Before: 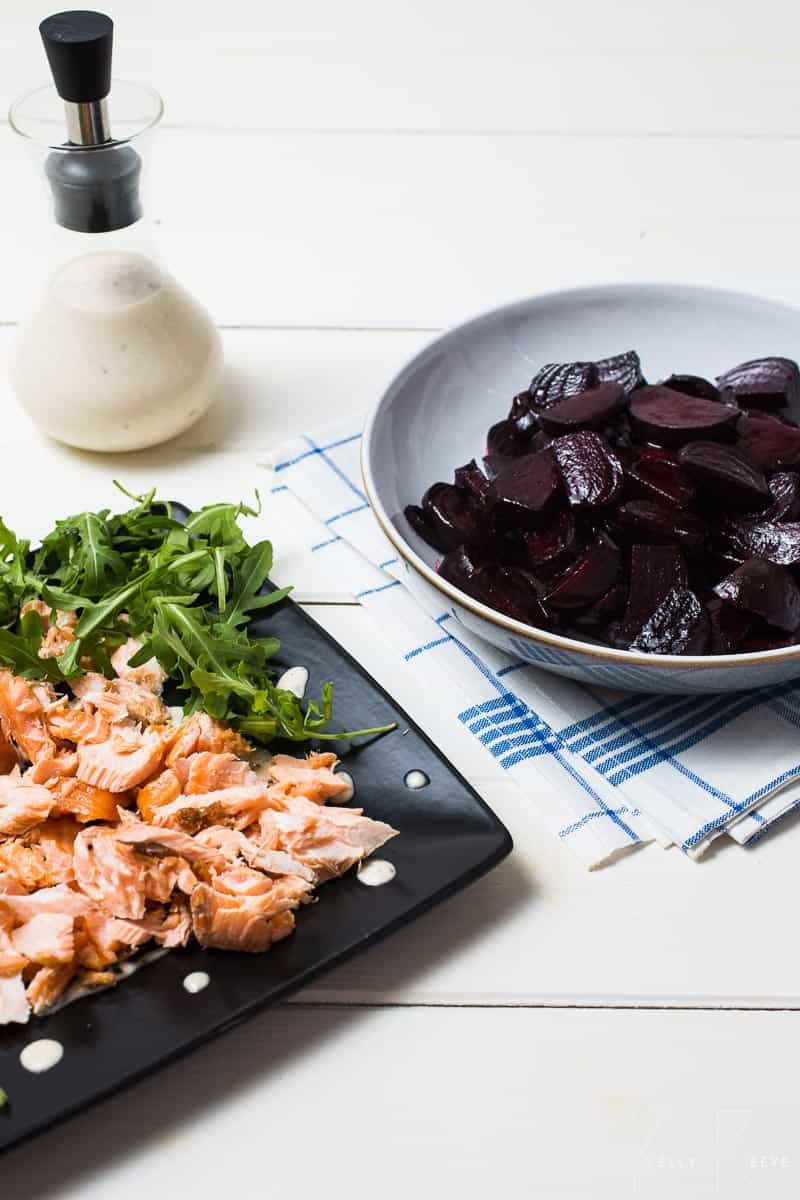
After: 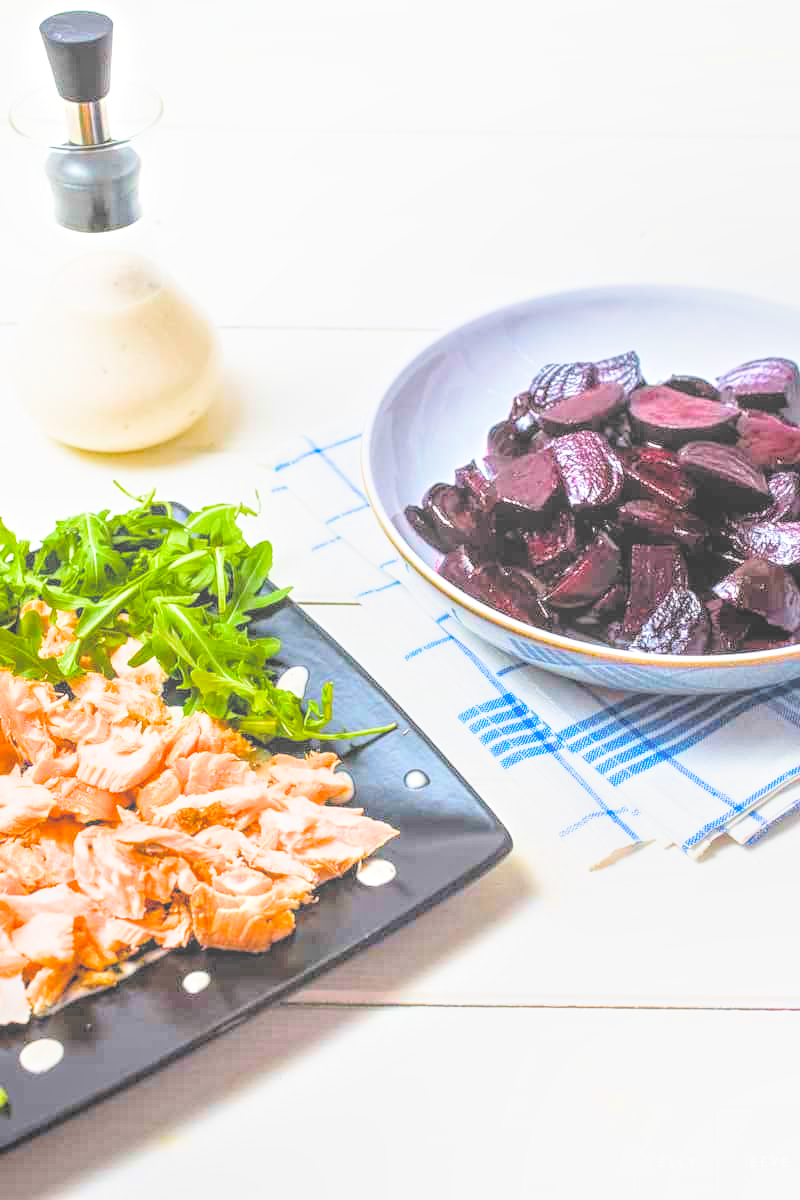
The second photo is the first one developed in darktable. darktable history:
filmic rgb: middle gray luminance 18.33%, black relative exposure -8.9 EV, white relative exposure 3.7 EV, target black luminance 0%, hardness 4.88, latitude 68.1%, contrast 0.943, highlights saturation mix 18.54%, shadows ↔ highlights balance 21.76%, add noise in highlights 0.002, color science v3 (2019), use custom middle-gray values true, contrast in highlights soft
exposure: exposure 1 EV, compensate highlight preservation false
color balance rgb: perceptual saturation grading › global saturation 36.87%, perceptual saturation grading › shadows 35.403%, perceptual brilliance grading › global brilliance 2.599%
contrast brightness saturation: contrast 0.103, brightness 0.314, saturation 0.137
local contrast: highlights 73%, shadows 10%, midtone range 0.197
